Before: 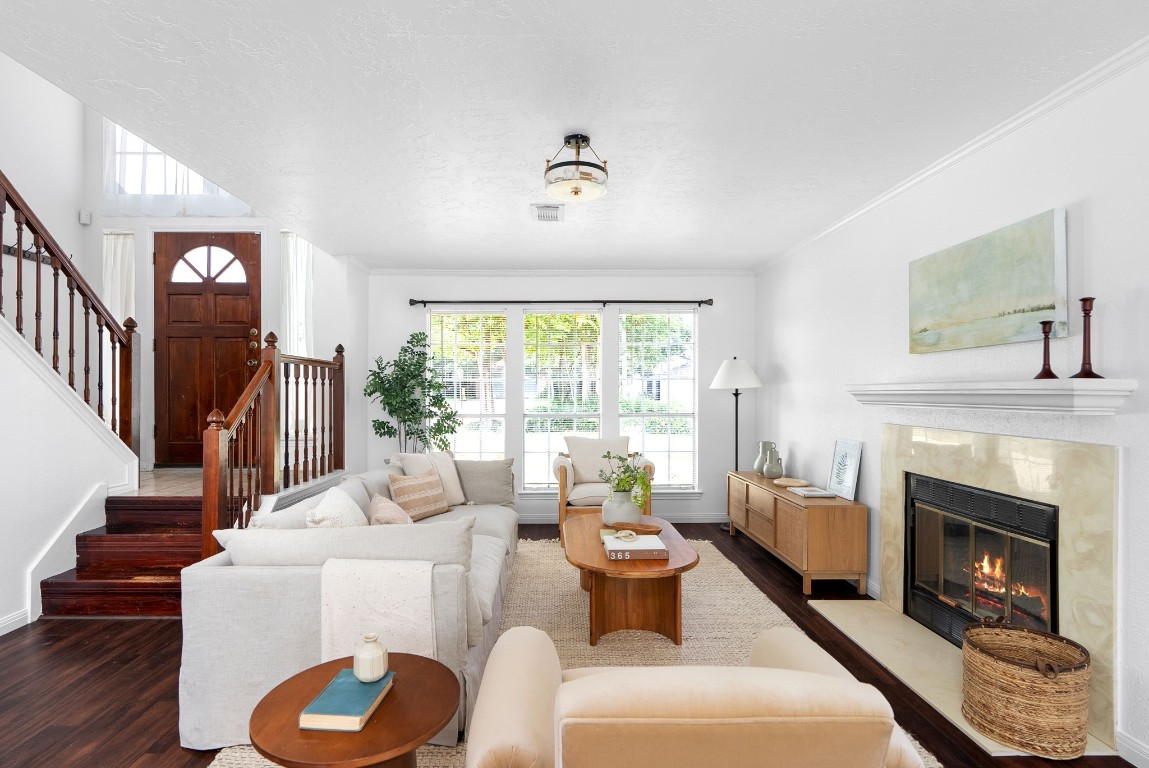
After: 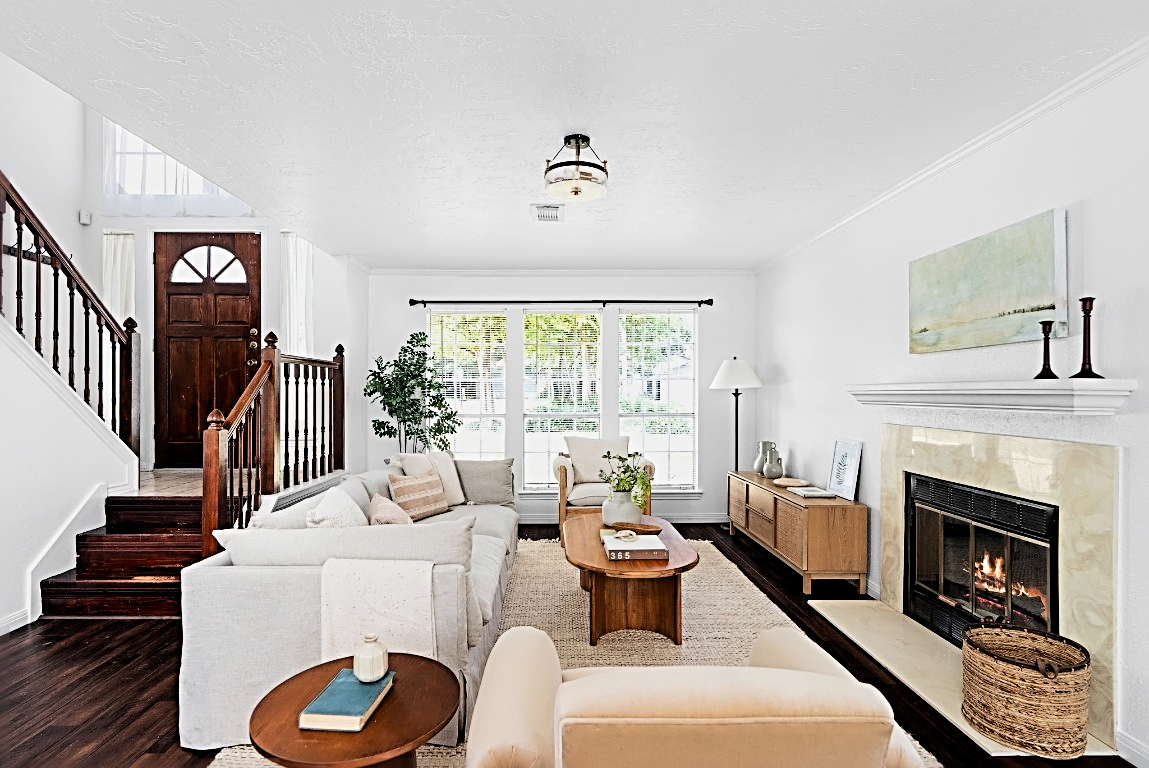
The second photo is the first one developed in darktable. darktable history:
sharpen: radius 3.69, amount 0.928
filmic rgb: black relative exposure -16 EV, white relative exposure 6.29 EV, hardness 5.1, contrast 1.35
